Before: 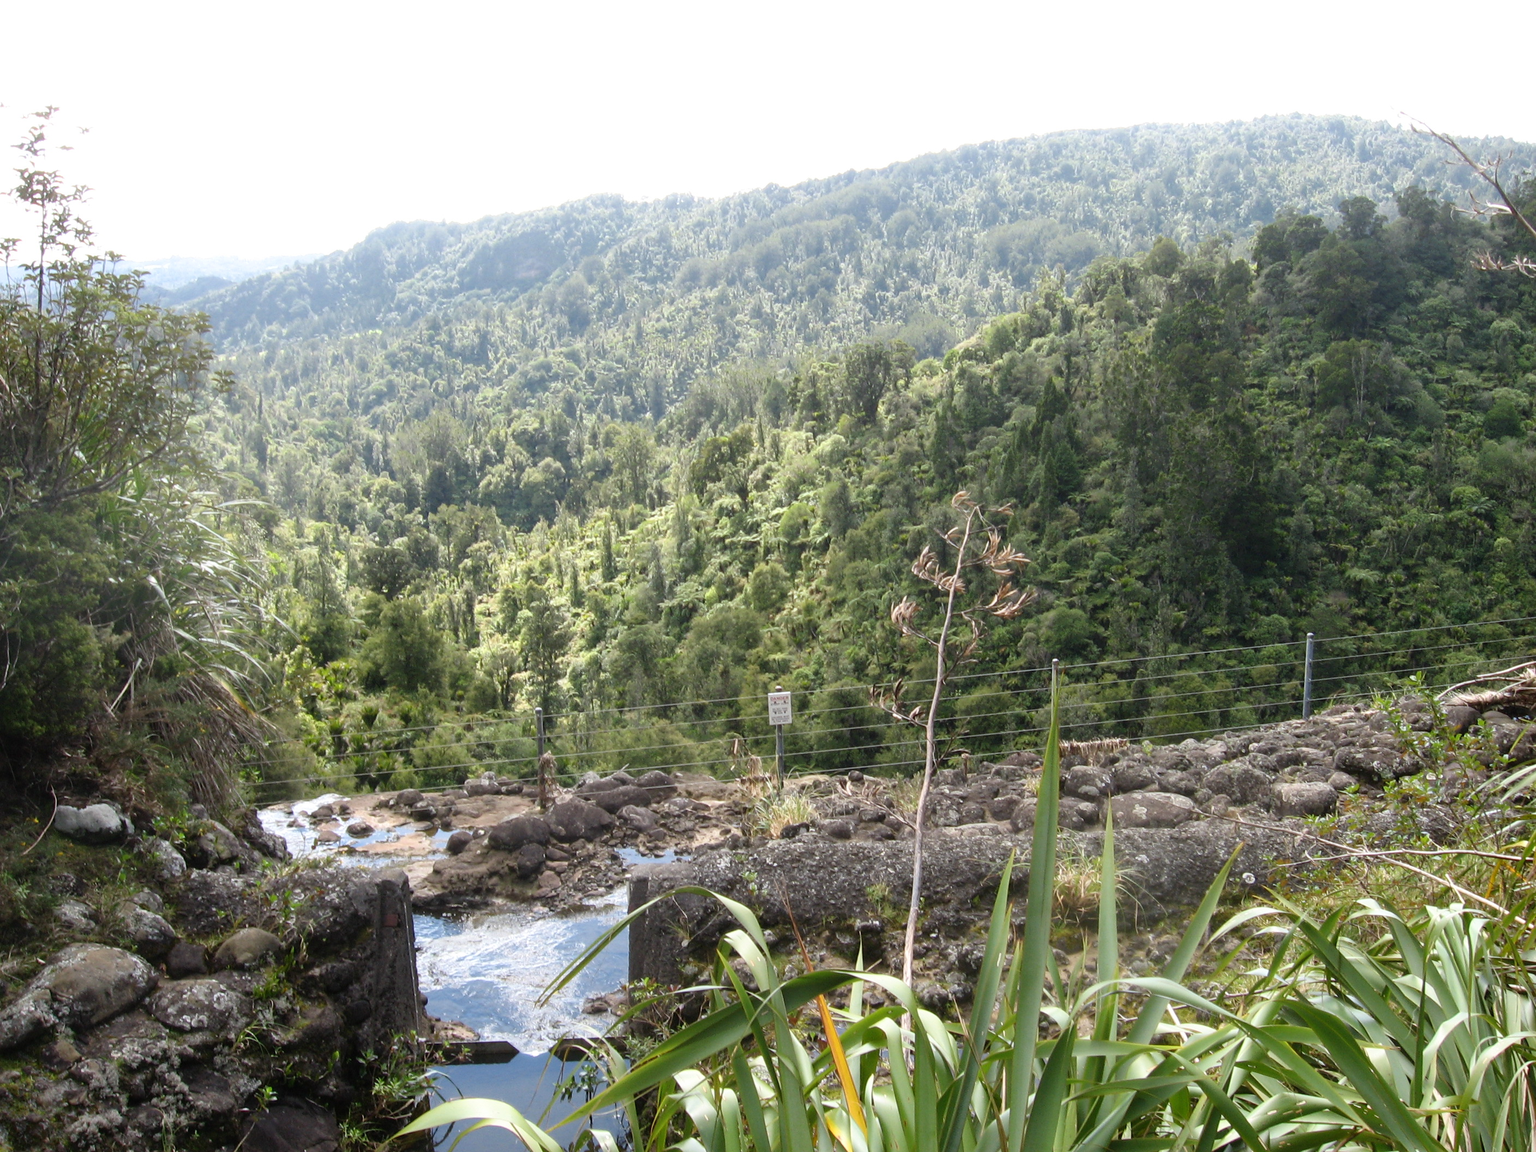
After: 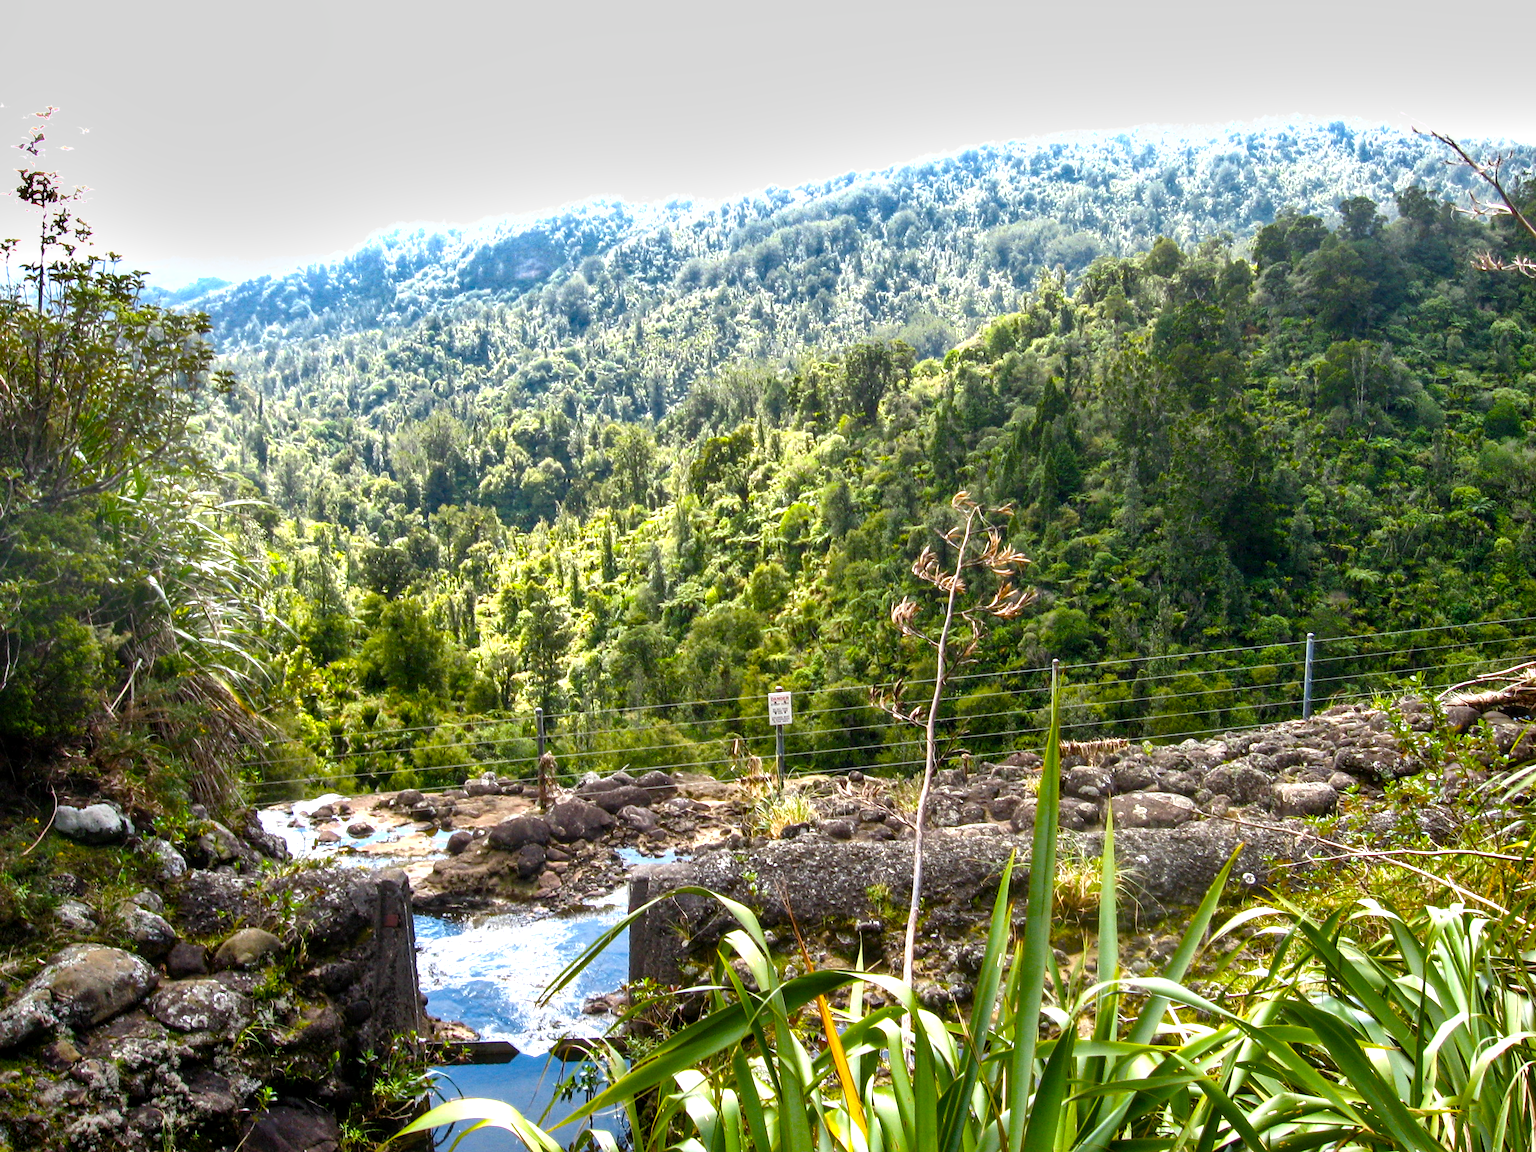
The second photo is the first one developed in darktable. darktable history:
color balance rgb: linear chroma grading › global chroma 9%, perceptual saturation grading › global saturation 36%, perceptual saturation grading › shadows 35%, perceptual brilliance grading › global brilliance 21.21%, perceptual brilliance grading › shadows -35%, global vibrance 21.21%
shadows and highlights: shadows 43.71, white point adjustment -1.46, soften with gaussian
local contrast: on, module defaults
